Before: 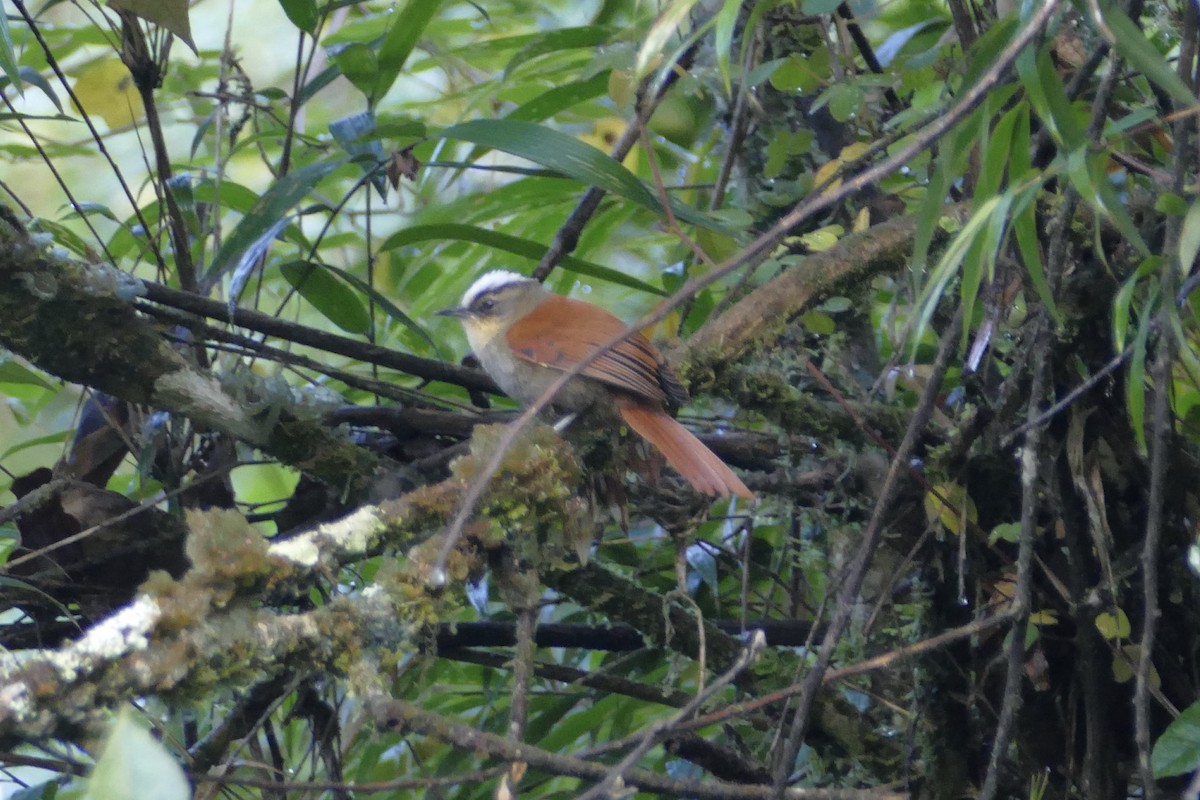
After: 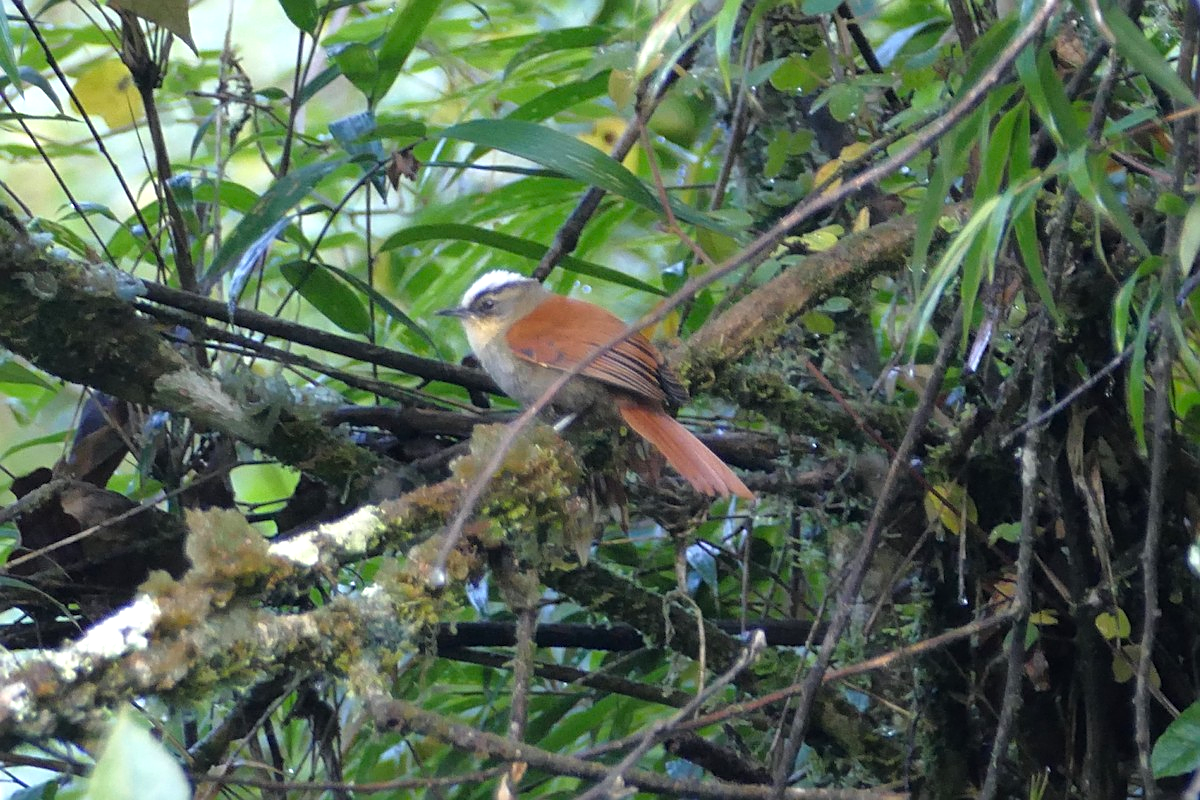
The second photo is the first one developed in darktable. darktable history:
sharpen: on, module defaults
tone equalizer: -8 EV -0.431 EV, -7 EV -0.411 EV, -6 EV -0.358 EV, -5 EV -0.188 EV, -3 EV 0.204 EV, -2 EV 0.305 EV, -1 EV 0.398 EV, +0 EV 0.418 EV
